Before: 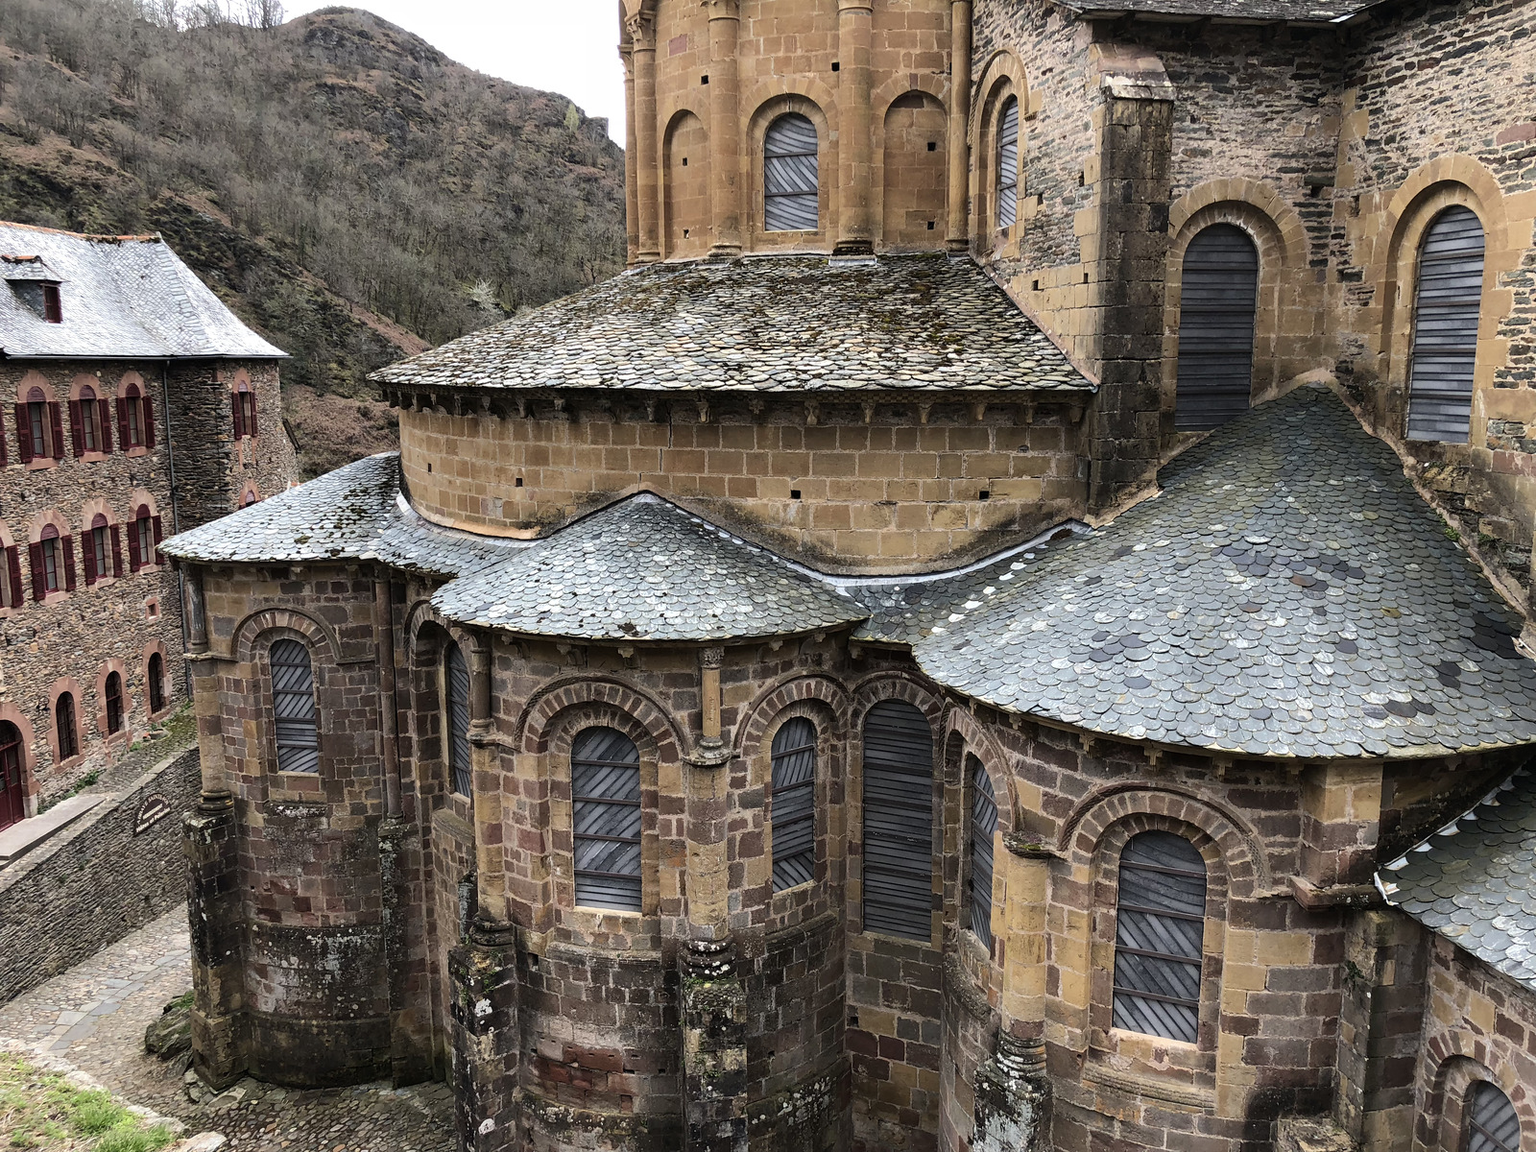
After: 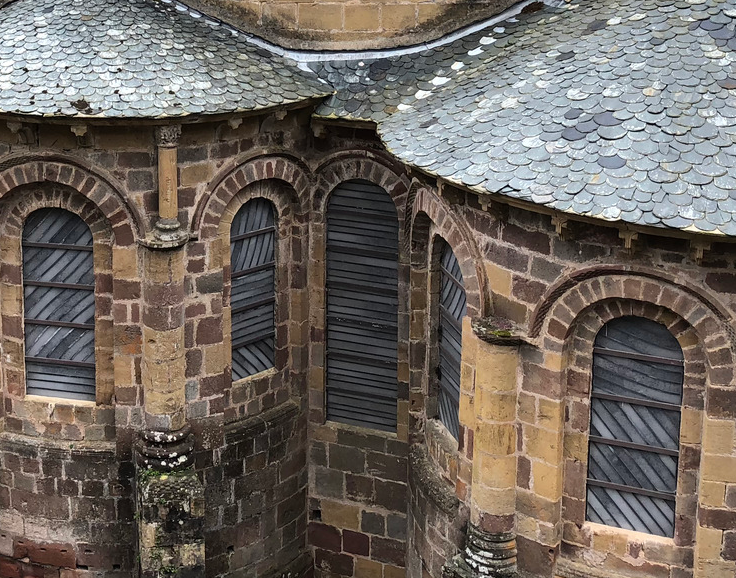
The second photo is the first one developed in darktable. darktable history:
crop: left 35.817%, top 45.799%, right 18.178%, bottom 5.977%
